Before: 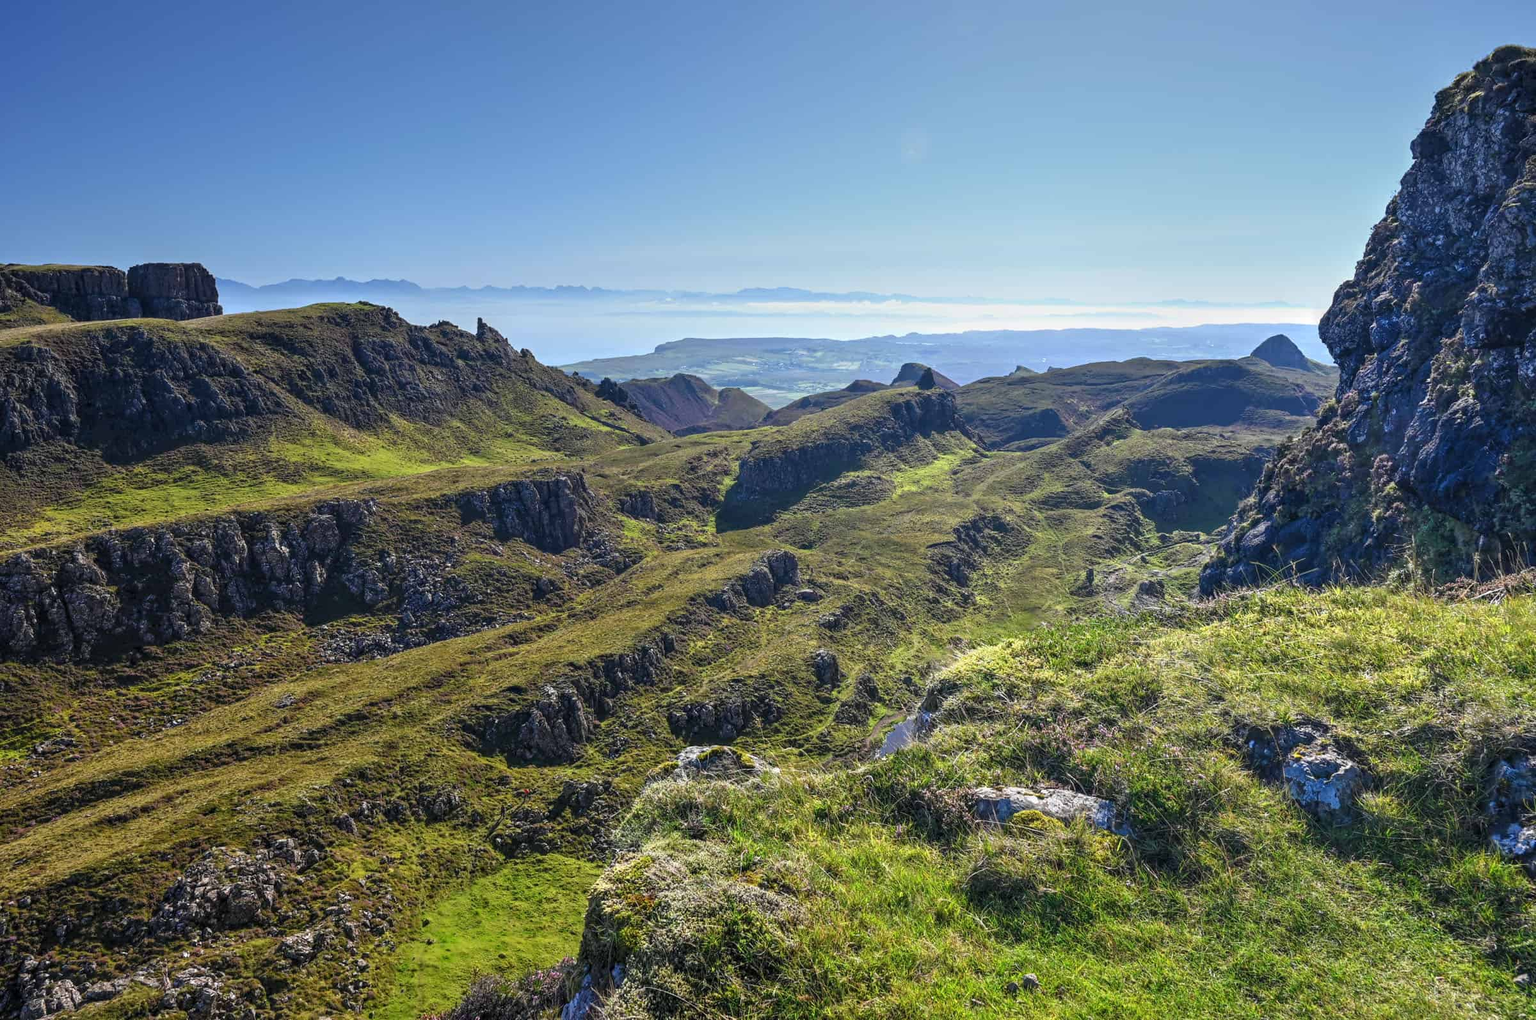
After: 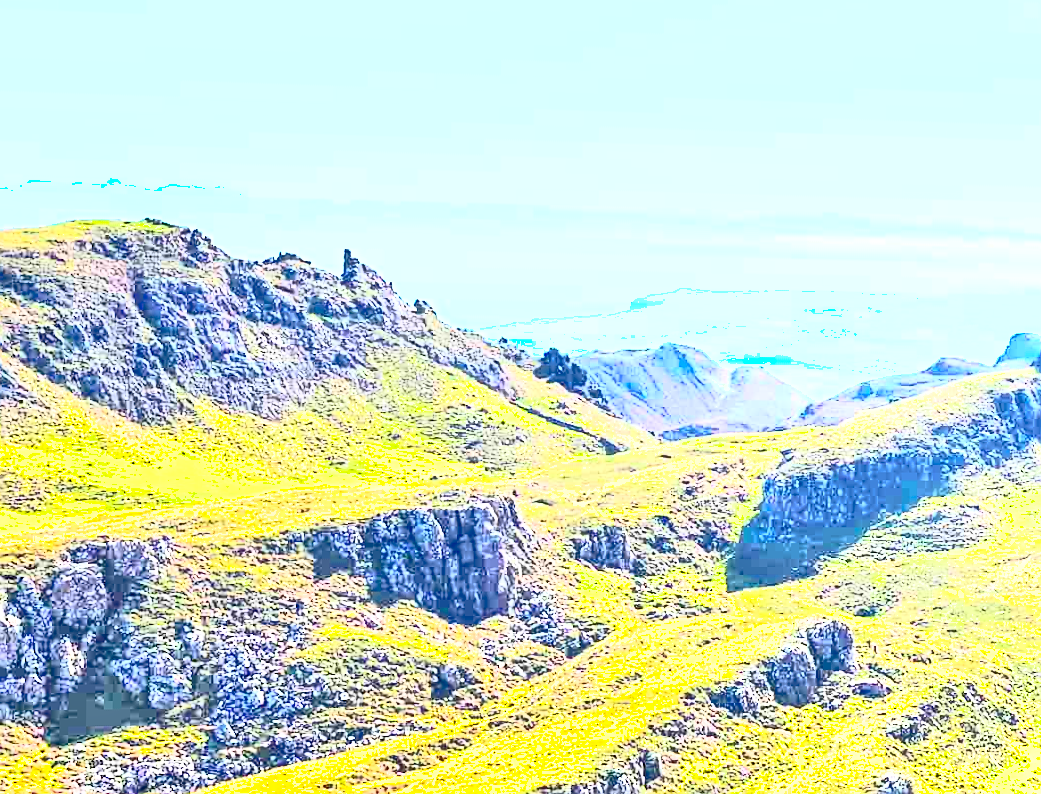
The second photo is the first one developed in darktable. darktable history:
sharpen: on, module defaults
rotate and perspective: rotation -0.013°, lens shift (vertical) -0.027, lens shift (horizontal) 0.178, crop left 0.016, crop right 0.989, crop top 0.082, crop bottom 0.918
exposure: black level correction 0, exposure 2.088 EV, compensate exposure bias true, compensate highlight preservation false
shadows and highlights: on, module defaults
crop: left 20.248%, top 10.86%, right 35.675%, bottom 34.321%
tone equalizer: -7 EV 0.15 EV, -6 EV 0.6 EV, -5 EV 1.15 EV, -4 EV 1.33 EV, -3 EV 1.15 EV, -2 EV 0.6 EV, -1 EV 0.15 EV, mask exposure compensation -0.5 EV
color balance rgb: perceptual saturation grading › global saturation 25%, perceptual brilliance grading › mid-tones 10%, perceptual brilliance grading › shadows 15%, global vibrance 20%
contrast brightness saturation: contrast 0.93, brightness 0.2
